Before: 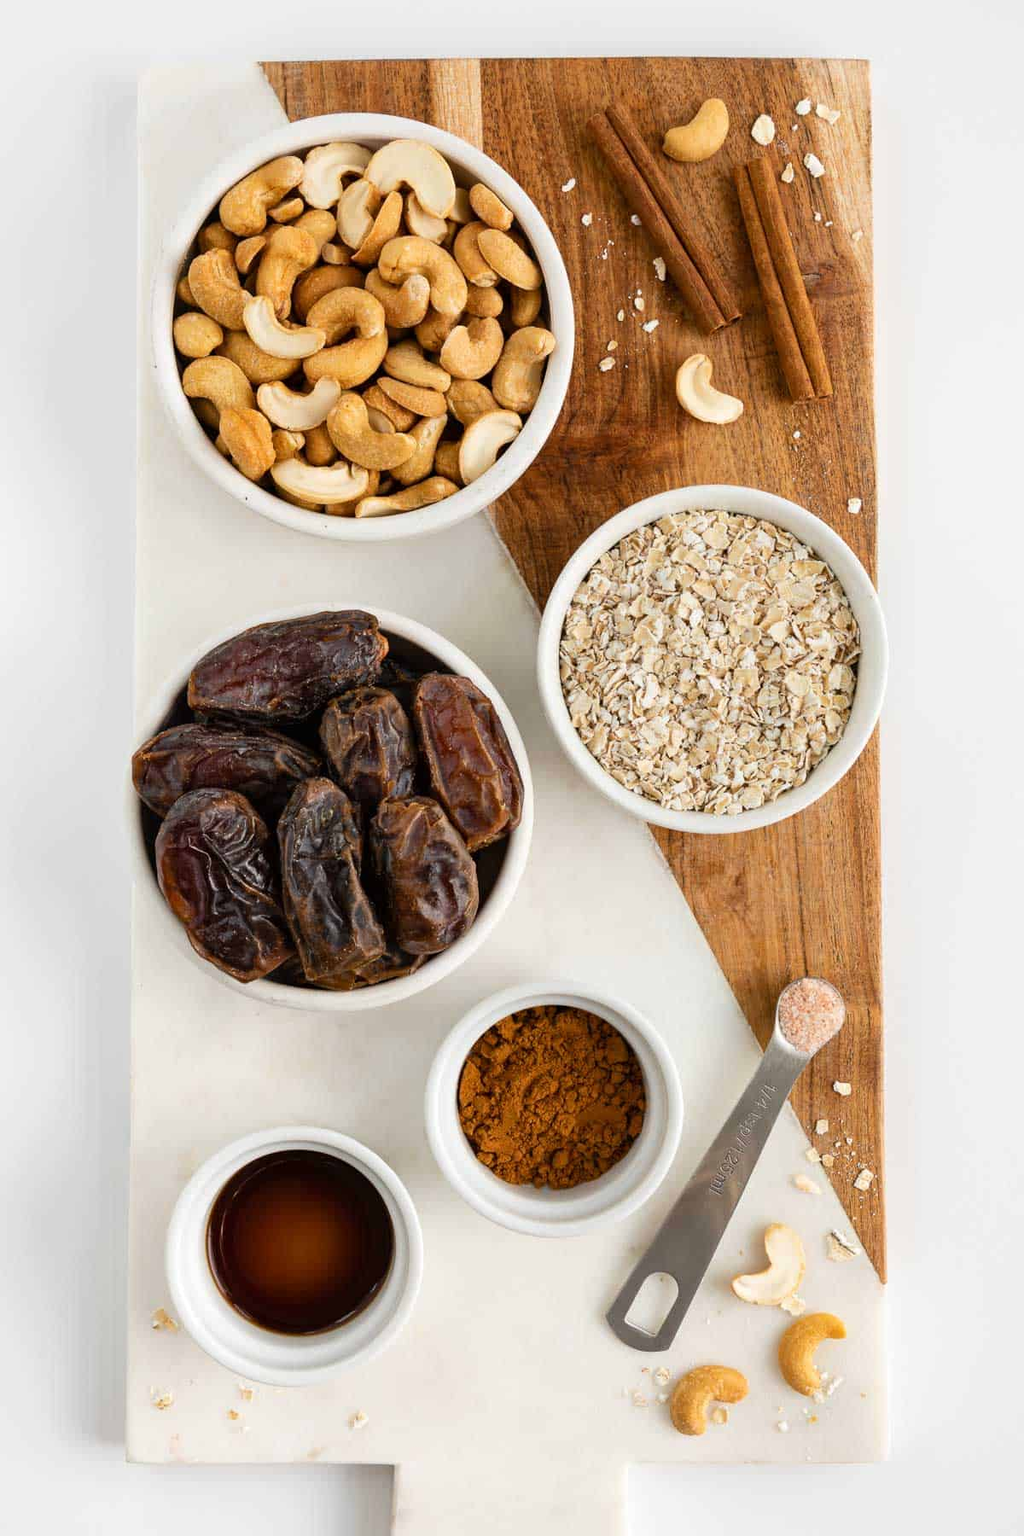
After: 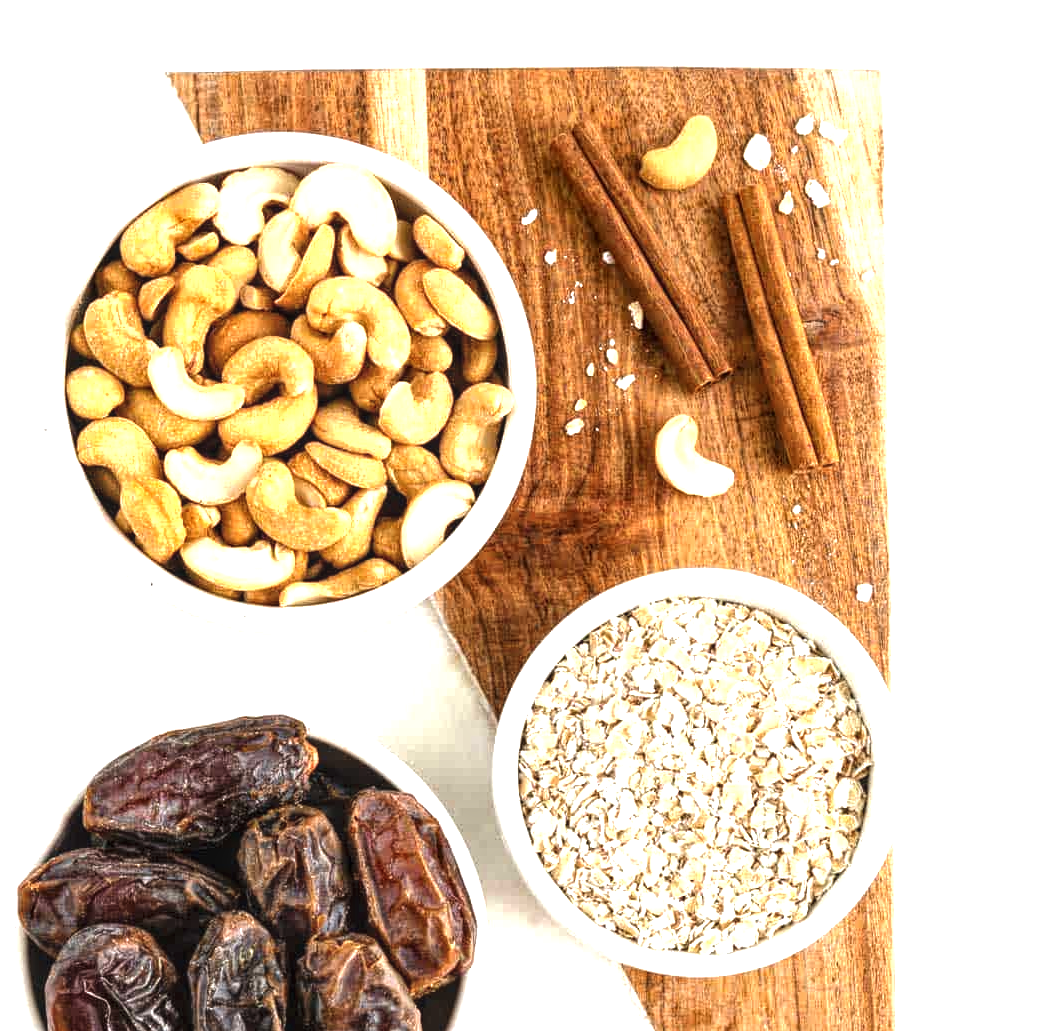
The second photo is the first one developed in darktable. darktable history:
local contrast: highlights 105%, shadows 102%, detail 201%, midtone range 0.2
crop and rotate: left 11.481%, bottom 42.695%
exposure: black level correction -0.005, exposure 1 EV, compensate highlight preservation false
